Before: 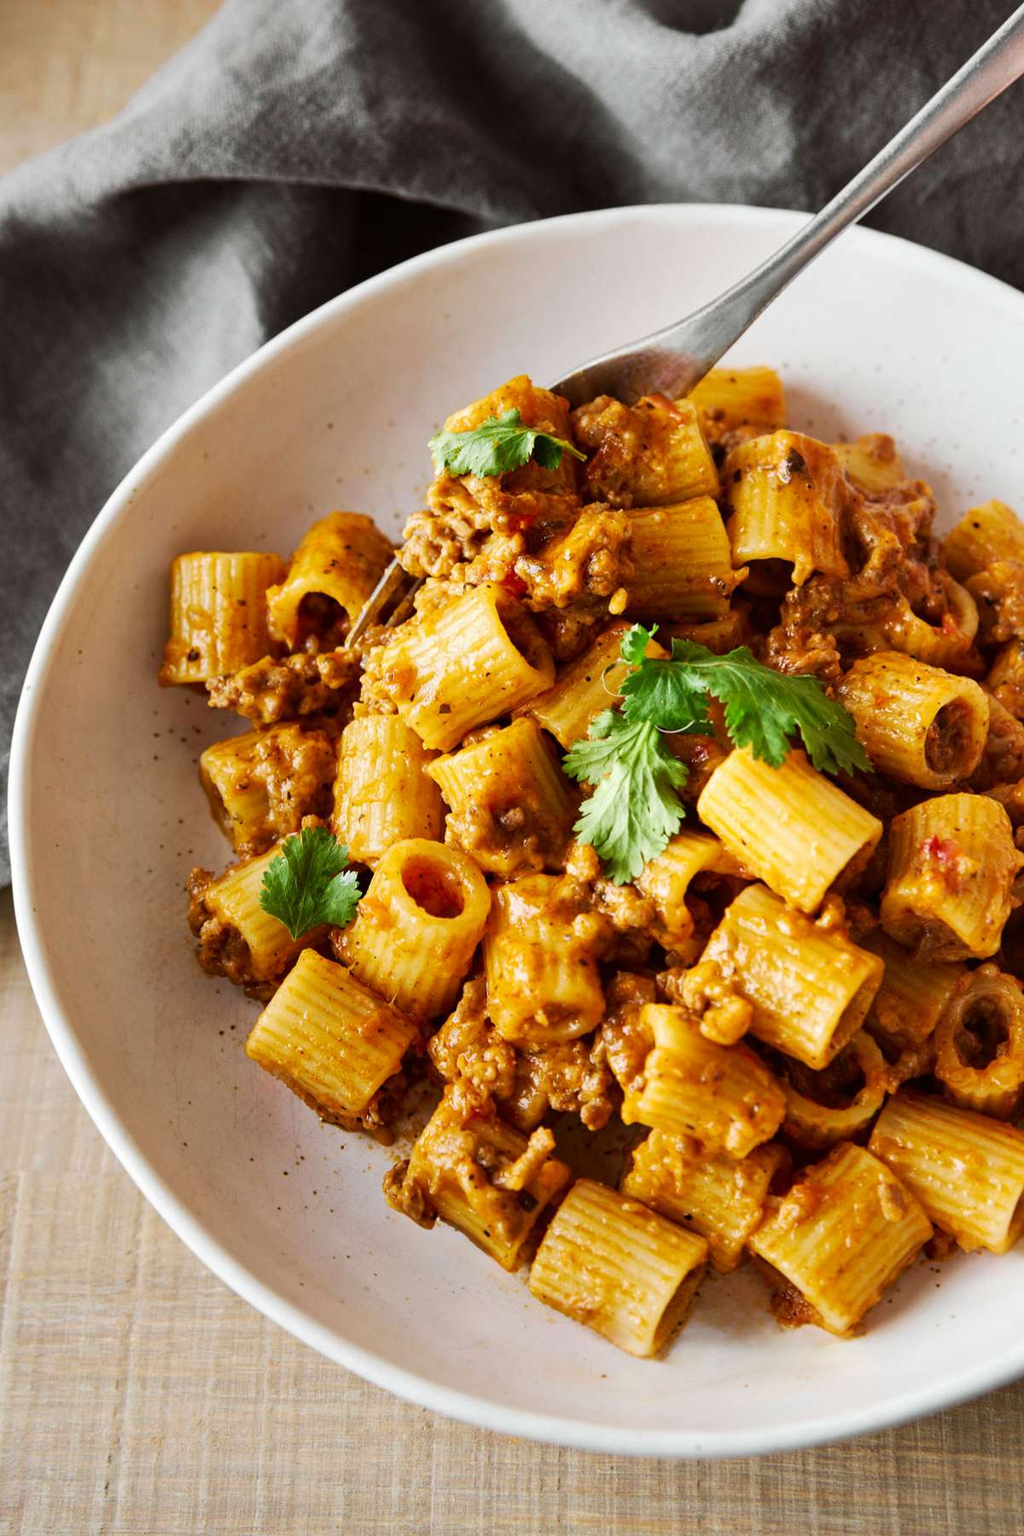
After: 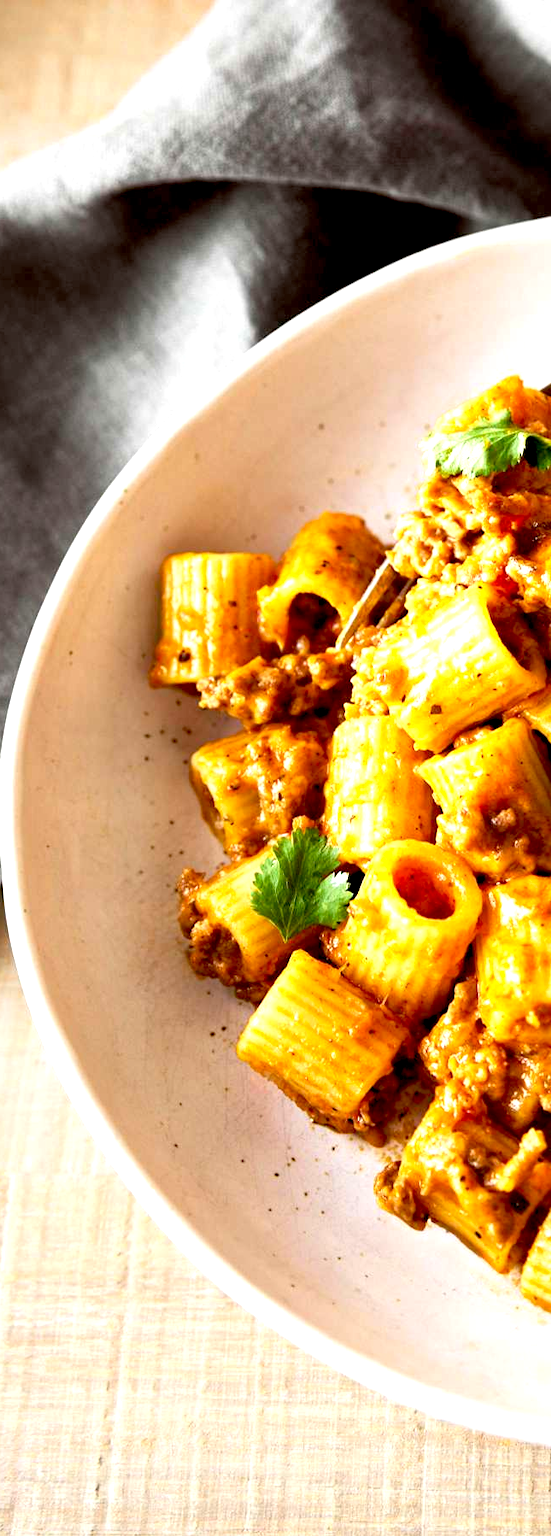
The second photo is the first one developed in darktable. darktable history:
exposure: black level correction 0.008, exposure 0.98 EV, compensate highlight preservation false
crop: left 0.989%, right 45.248%, bottom 0.083%
